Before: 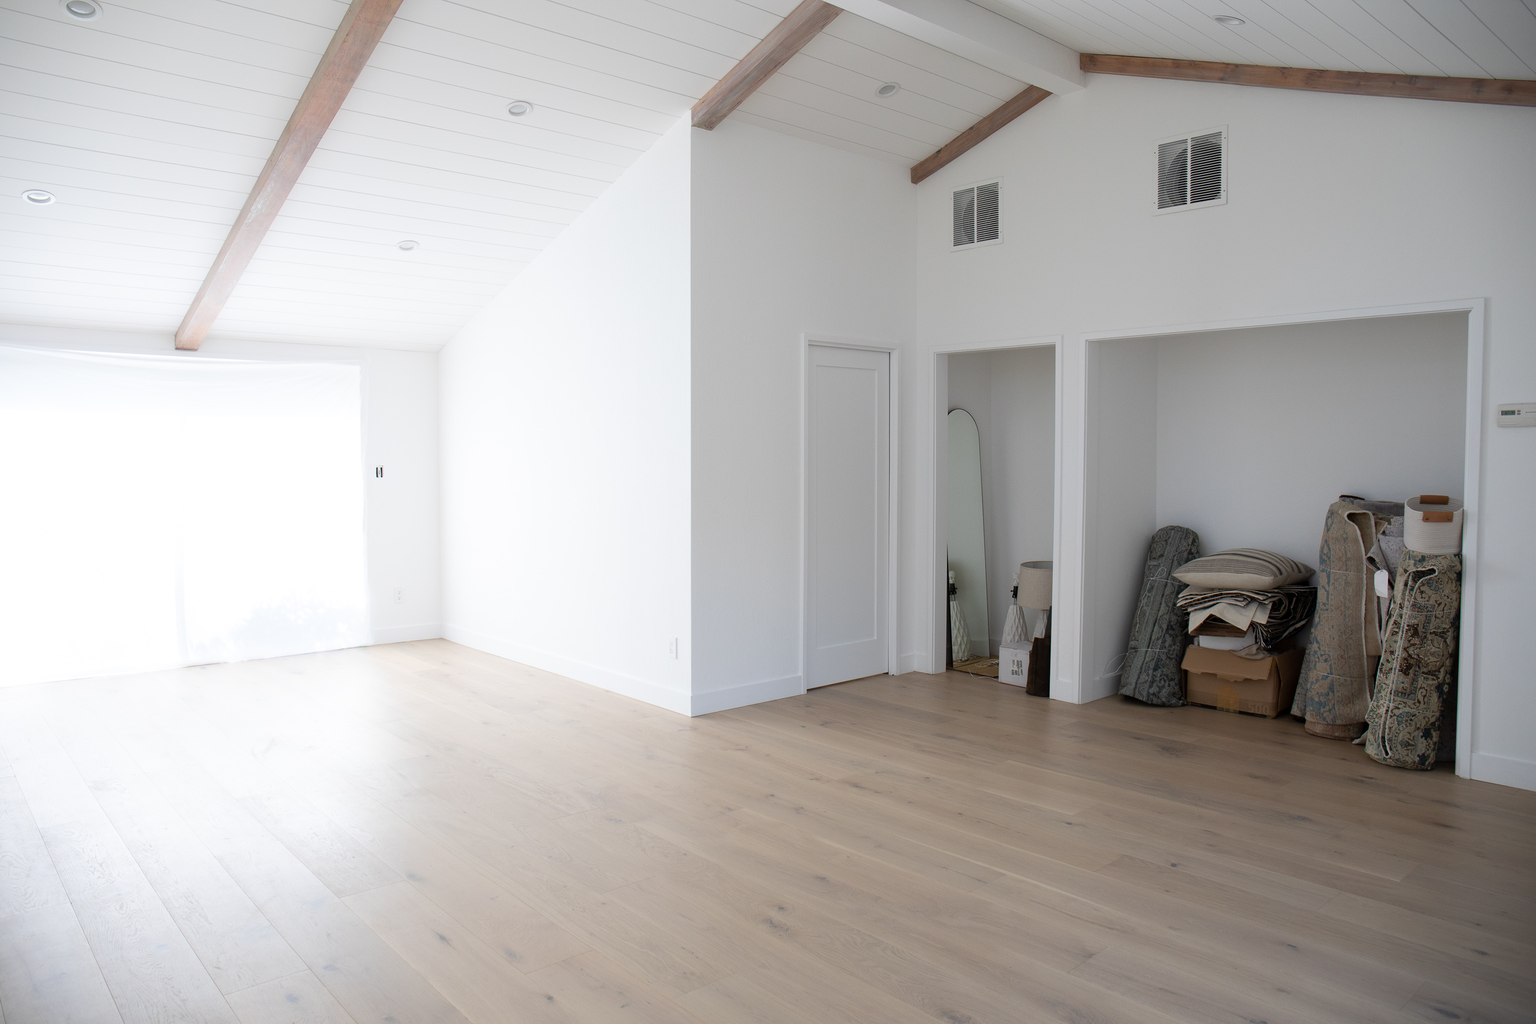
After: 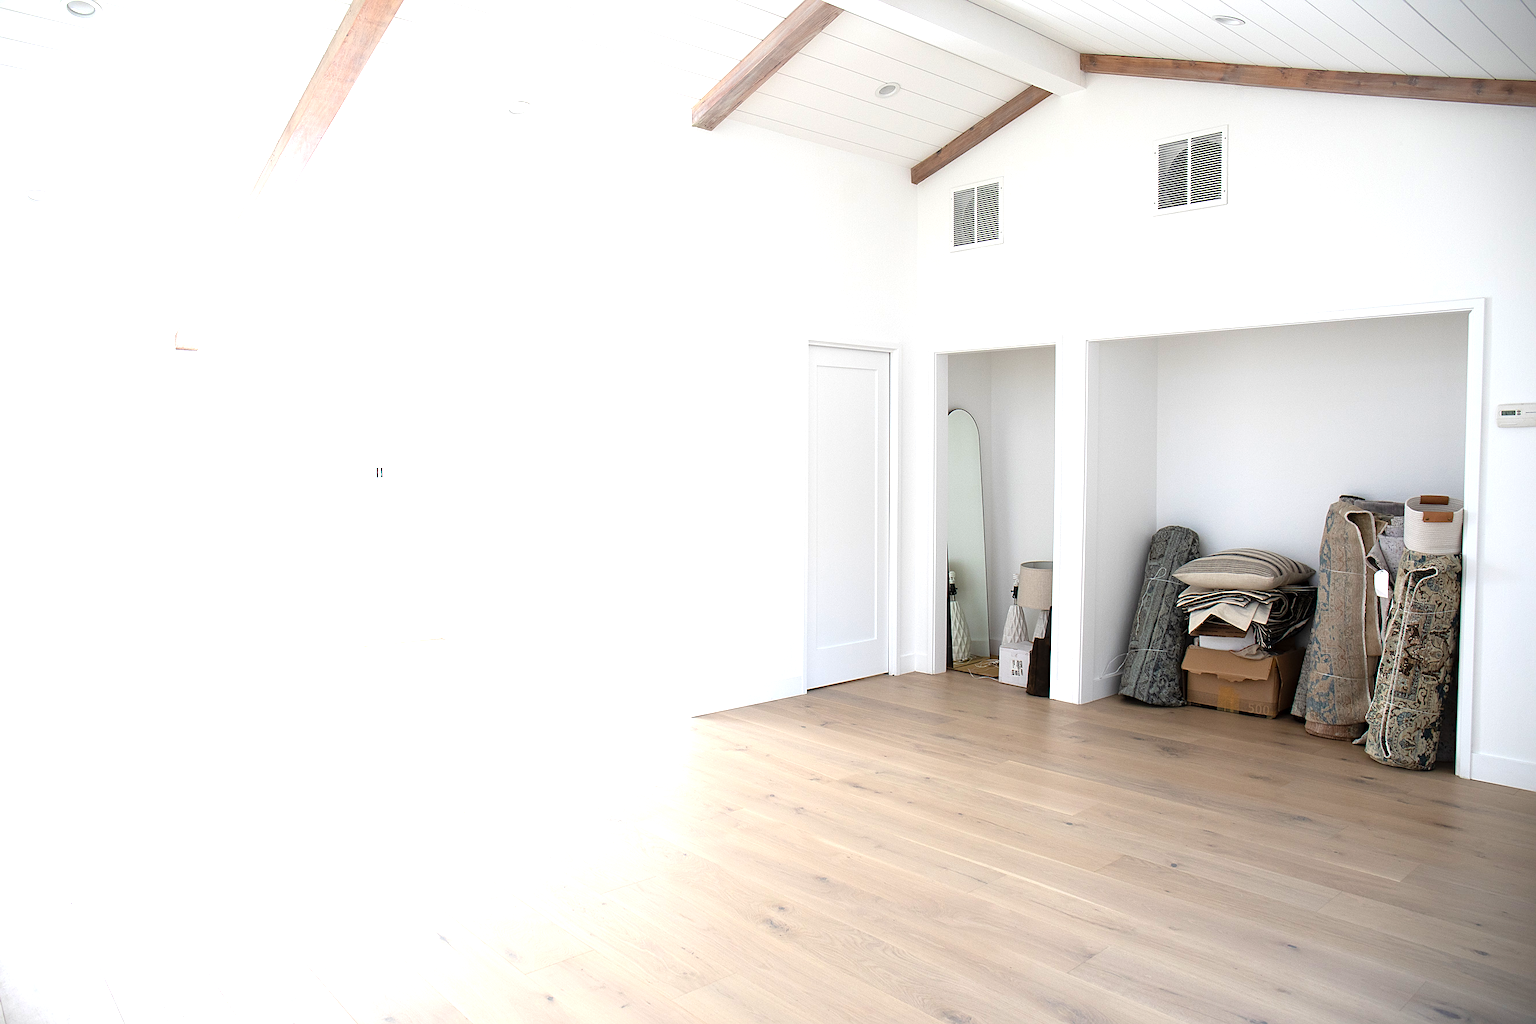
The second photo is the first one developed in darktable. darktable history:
levels: levels [0, 0.352, 0.703]
sharpen: on, module defaults
